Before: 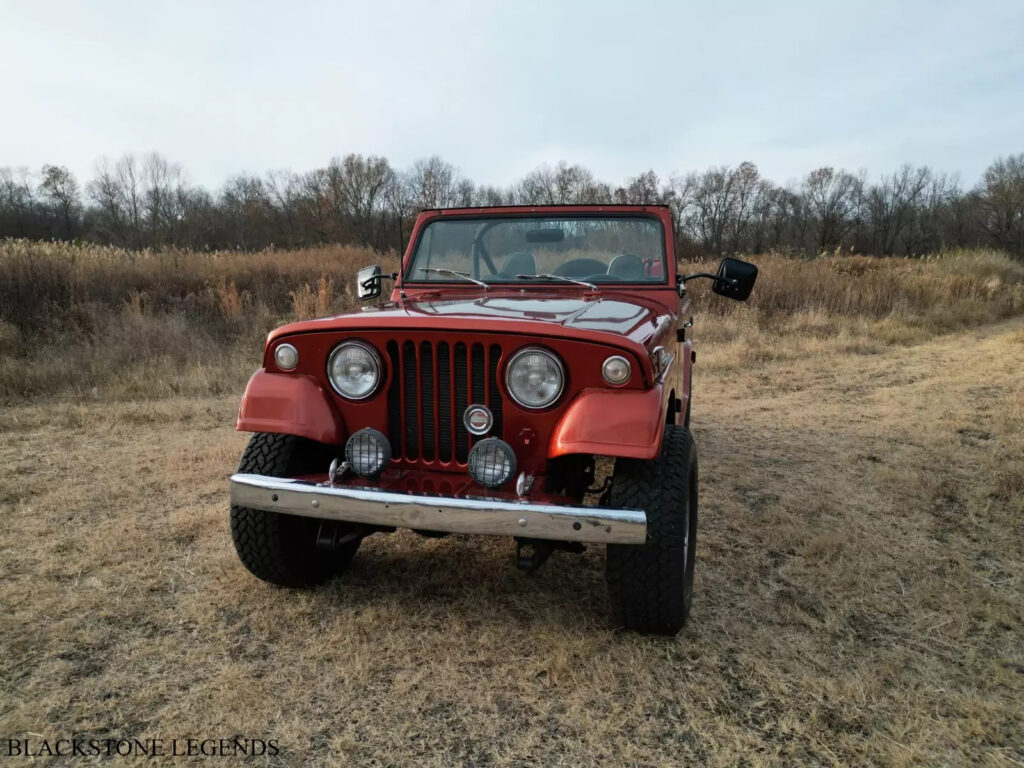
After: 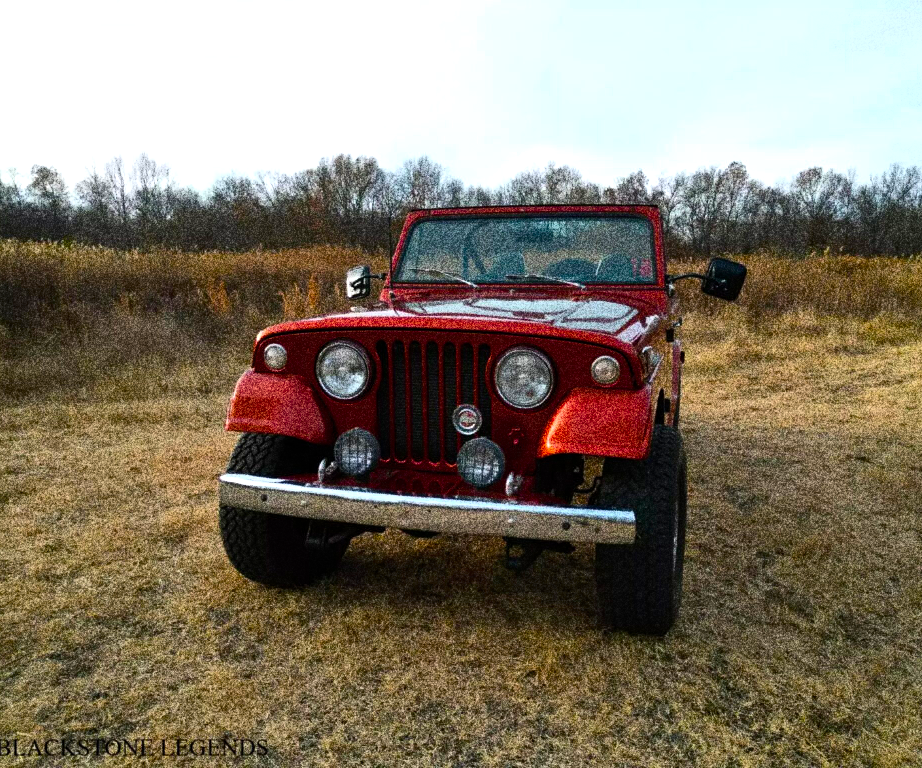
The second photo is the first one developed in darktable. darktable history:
crop and rotate: left 1.088%, right 8.807%
color balance rgb: linear chroma grading › global chroma 9%, perceptual saturation grading › global saturation 36%, perceptual saturation grading › shadows 35%, perceptual brilliance grading › global brilliance 15%, perceptual brilliance grading › shadows -35%, global vibrance 15%
grain: coarseness 30.02 ISO, strength 100%
